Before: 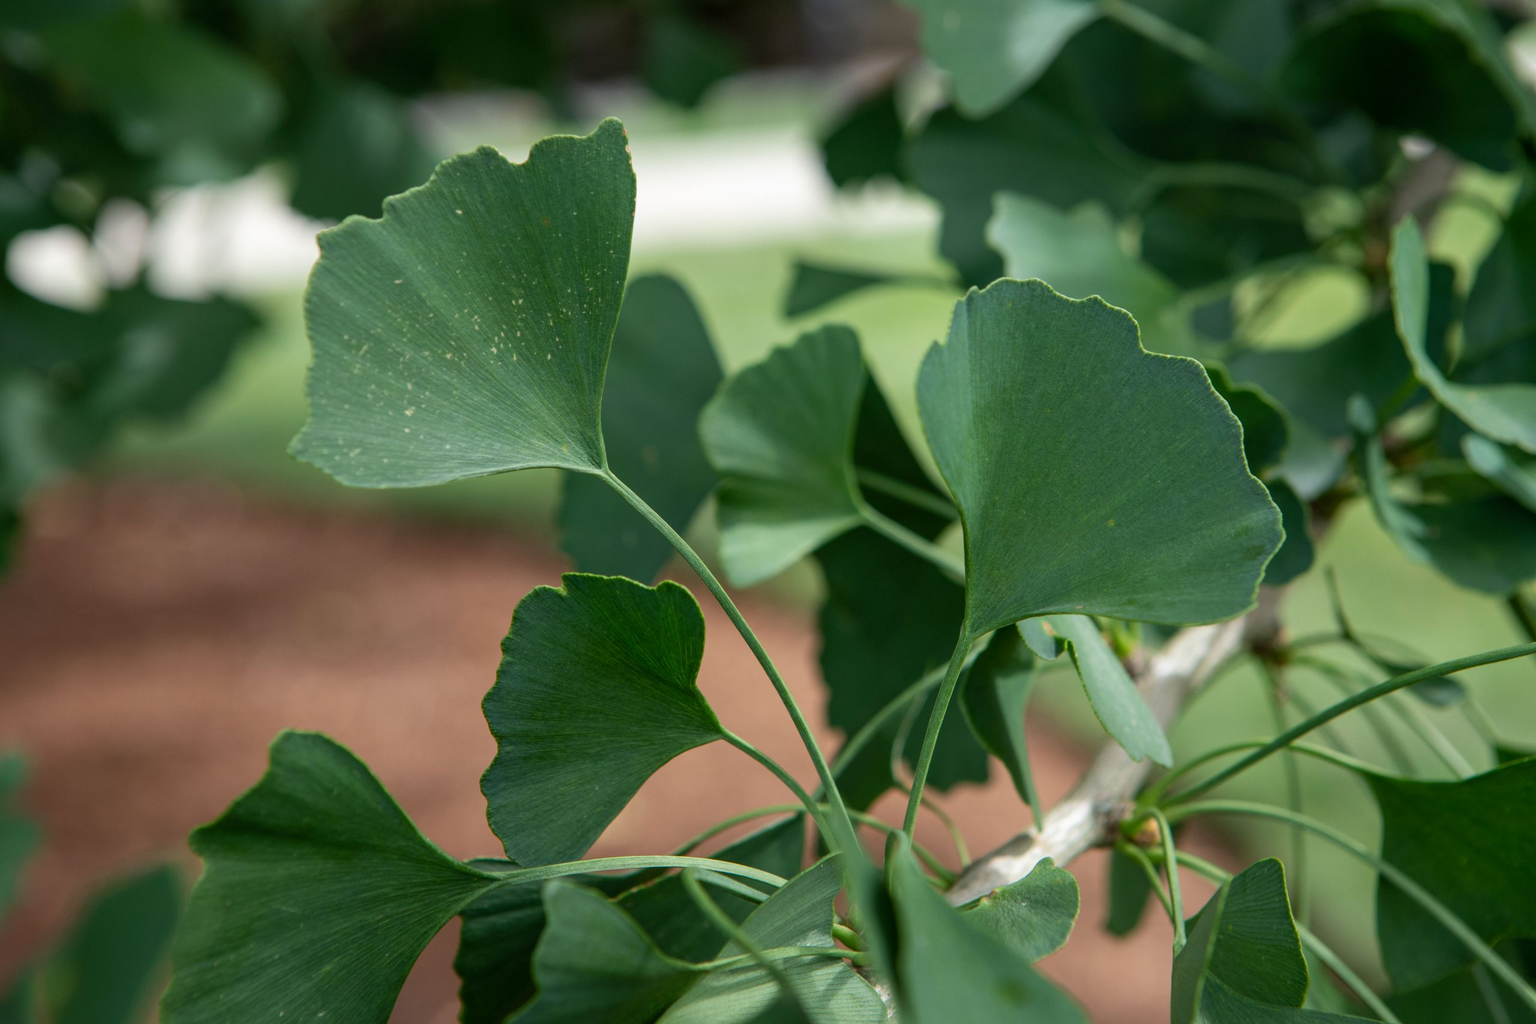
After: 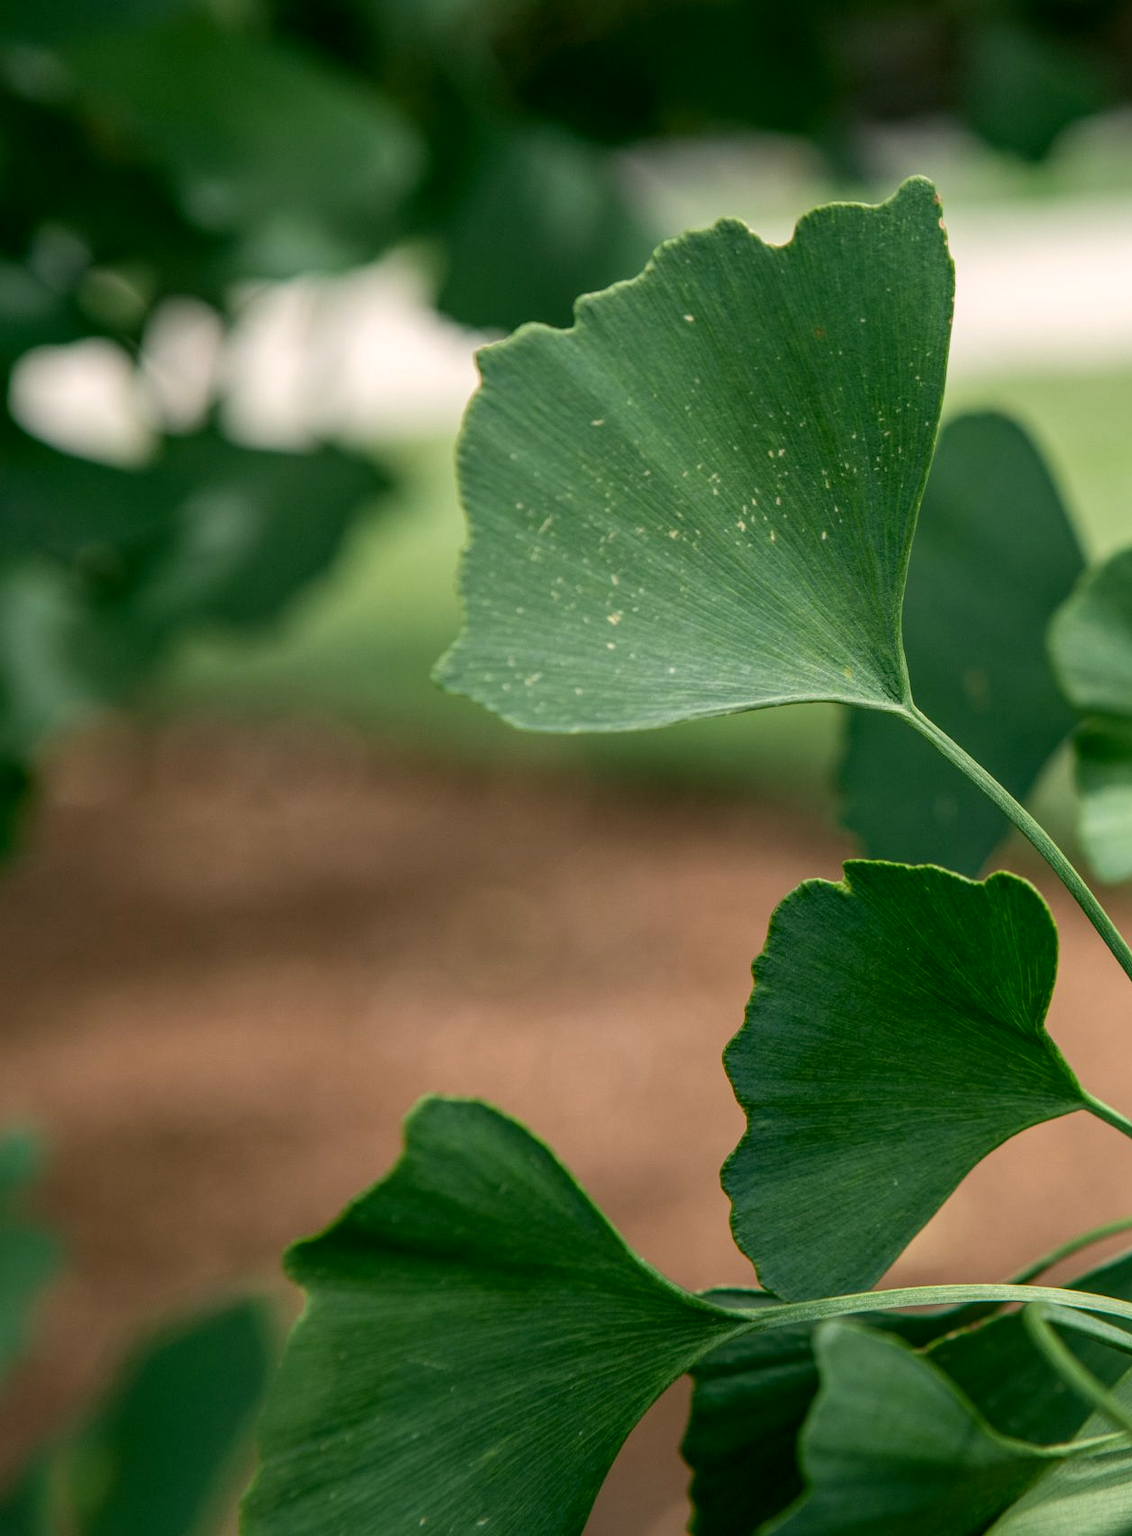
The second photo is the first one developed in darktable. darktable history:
crop and rotate: left 0%, top 0%, right 50.845%
local contrast: on, module defaults
color correction: highlights a* 4.02, highlights b* 4.98, shadows a* -7.55, shadows b* 4.98
